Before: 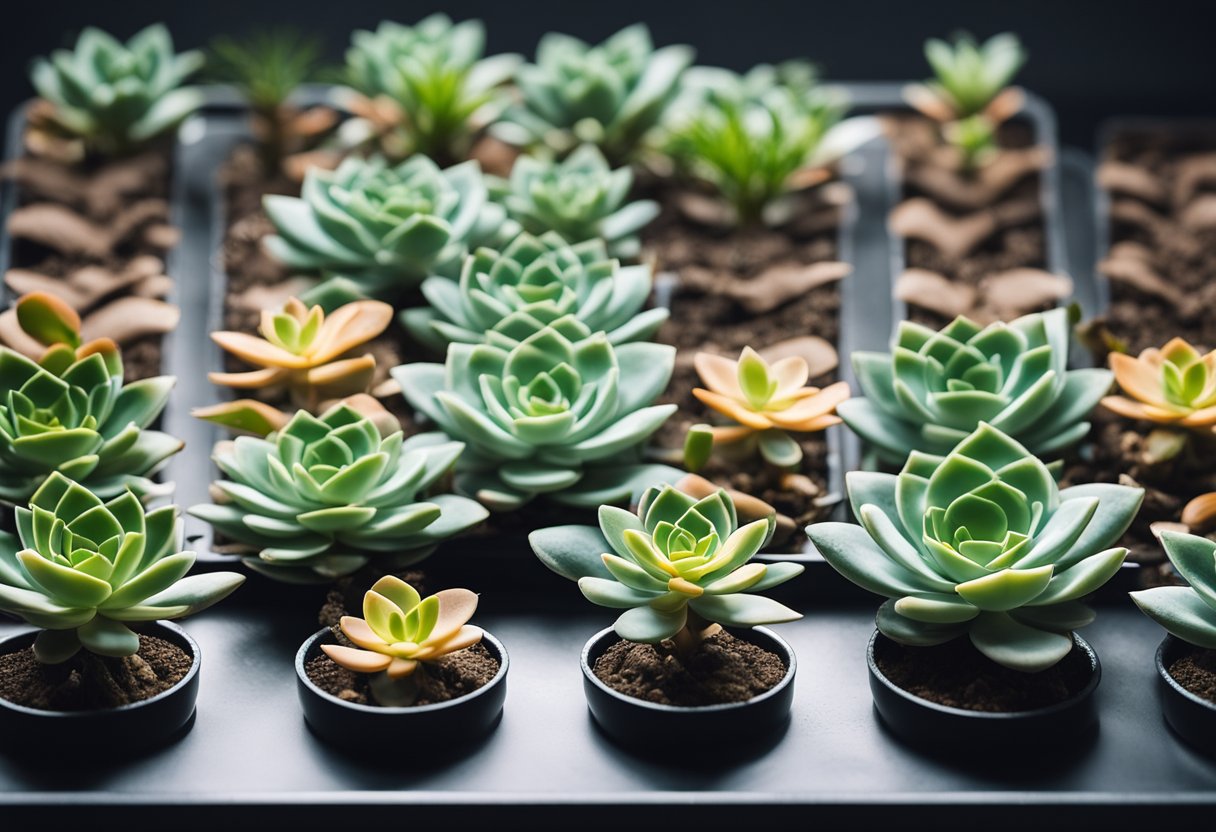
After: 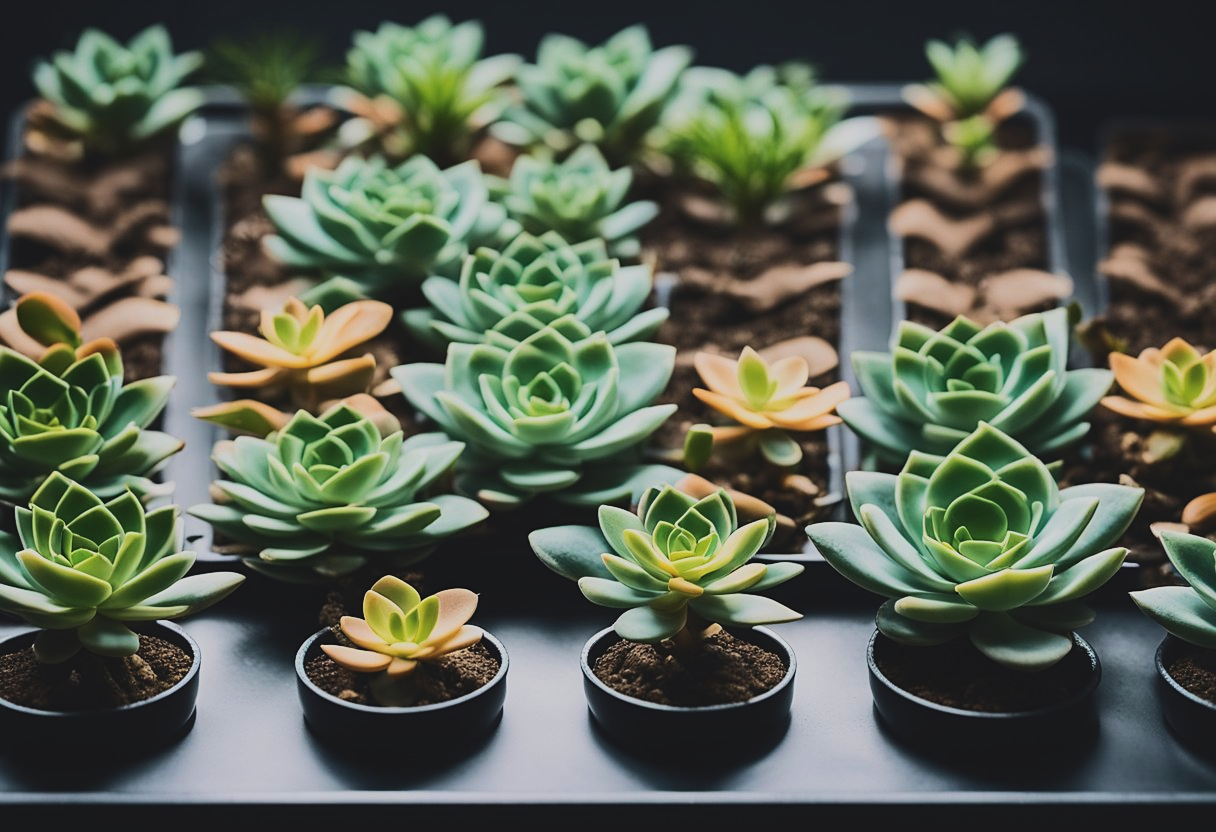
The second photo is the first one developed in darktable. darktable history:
sharpen: amount 0.2
velvia: on, module defaults
exposure: black level correction -0.016, exposure -1.018 EV, compensate highlight preservation false
rgb curve: curves: ch0 [(0, 0) (0.284, 0.292) (0.505, 0.644) (1, 1)], compensate middle gray true
